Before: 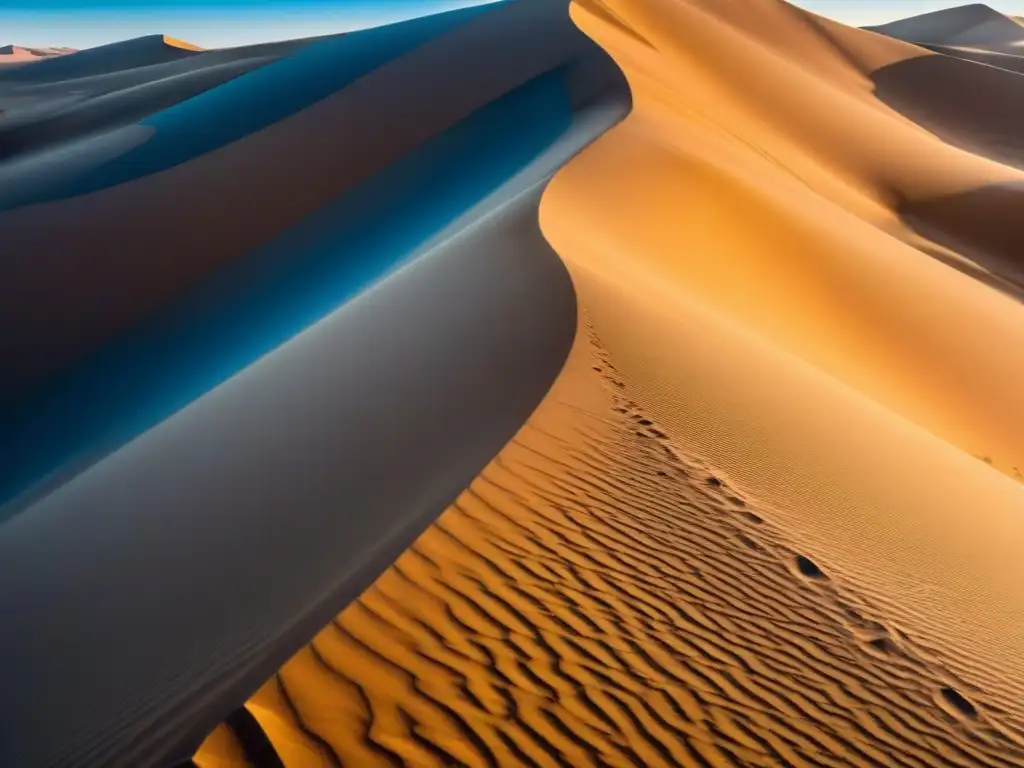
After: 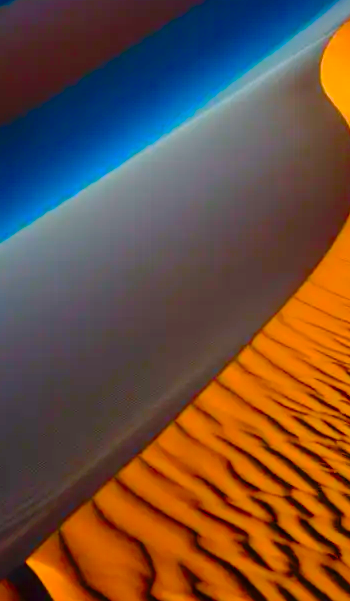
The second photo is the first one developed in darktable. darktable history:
tone curve: curves: ch0 [(0, 0) (0.224, 0.12) (0.375, 0.296) (0.528, 0.472) (0.681, 0.634) (0.8, 0.766) (0.873, 0.877) (1, 1)], preserve colors none
color balance rgb: shadows lift › hue 85.17°, linear chroma grading › global chroma 14.911%, perceptual saturation grading › global saturation 34.867%, perceptual saturation grading › highlights -24.941%, perceptual saturation grading › shadows 49.516%, perceptual brilliance grading › global brilliance 2.608%, perceptual brilliance grading › highlights -2.389%, perceptual brilliance grading › shadows 3.538%, contrast -19.835%
crop and rotate: left 21.307%, top 18.689%, right 44.431%, bottom 2.998%
contrast brightness saturation: contrast 0.2, brightness 0.163, saturation 0.229
